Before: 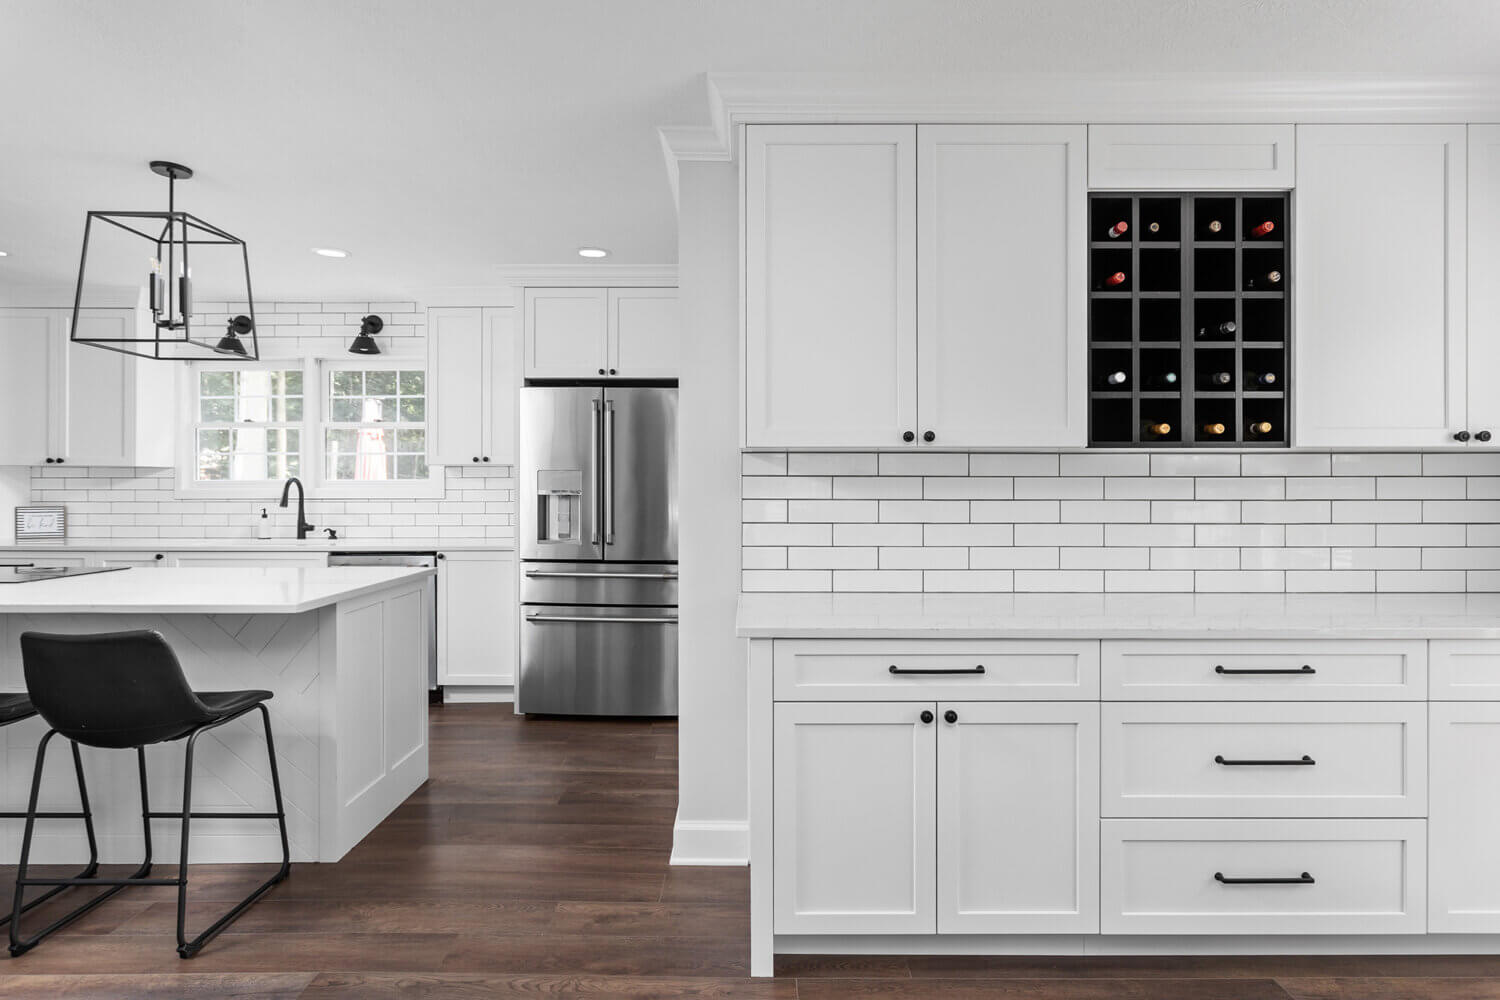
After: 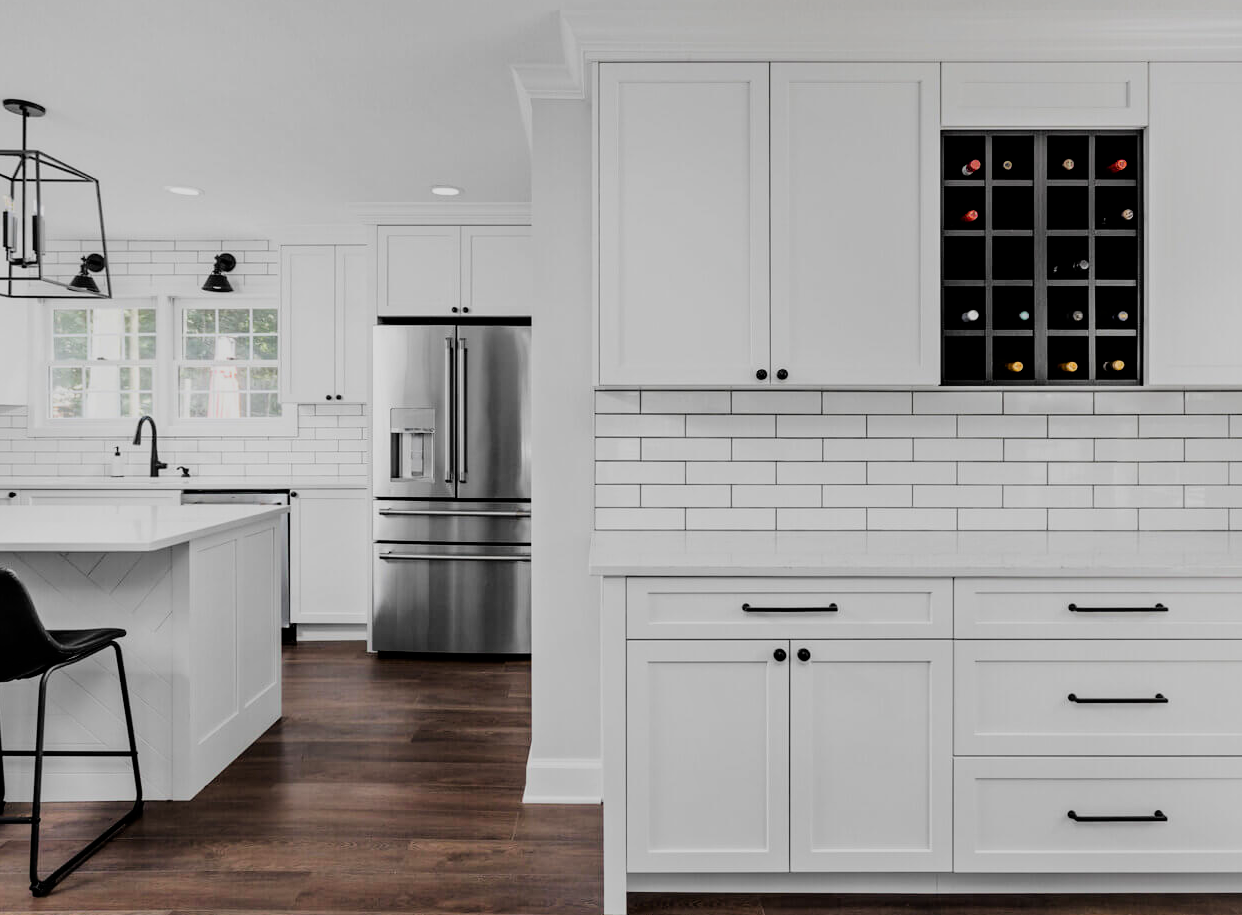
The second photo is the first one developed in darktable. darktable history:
color balance rgb: perceptual saturation grading › global saturation 20%, global vibrance 20%
crop: left 9.807%, top 6.259%, right 7.334%, bottom 2.177%
filmic rgb: black relative exposure -5 EV, hardness 2.88, contrast 1.3, highlights saturation mix -30%
shadows and highlights: shadows -20, white point adjustment -2, highlights -35
